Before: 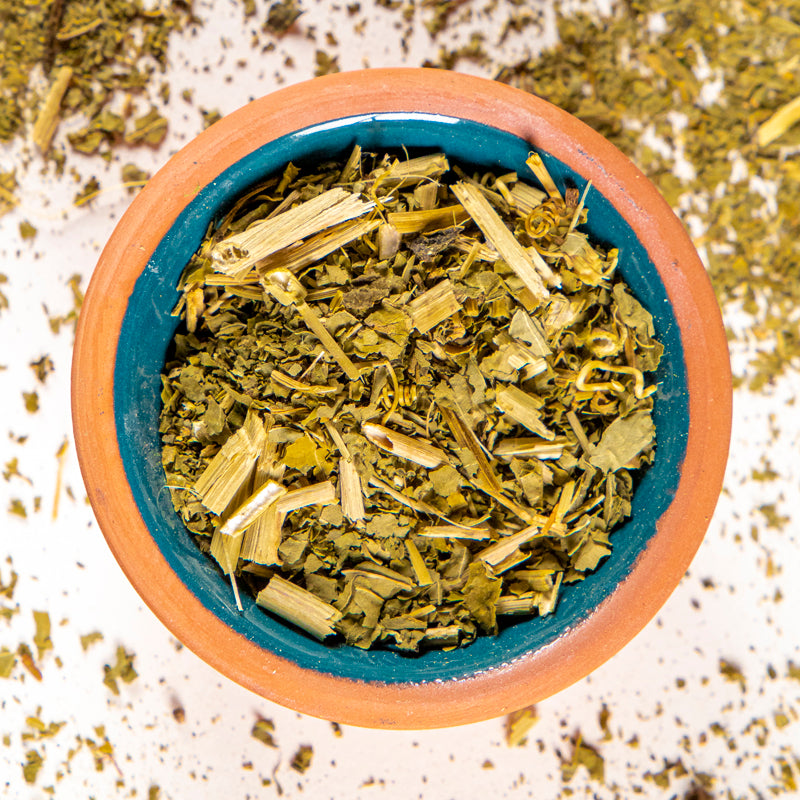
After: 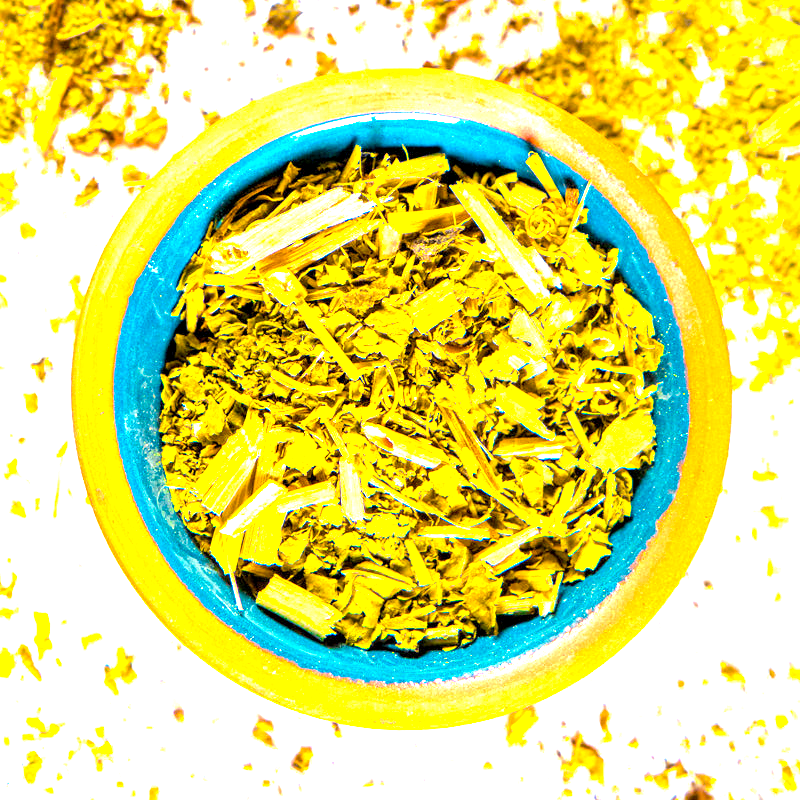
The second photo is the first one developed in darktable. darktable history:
color balance rgb: linear chroma grading › global chroma 15%, perceptual saturation grading › global saturation 30%
exposure: black level correction 0.001, exposure 1.822 EV, compensate exposure bias true, compensate highlight preservation false
